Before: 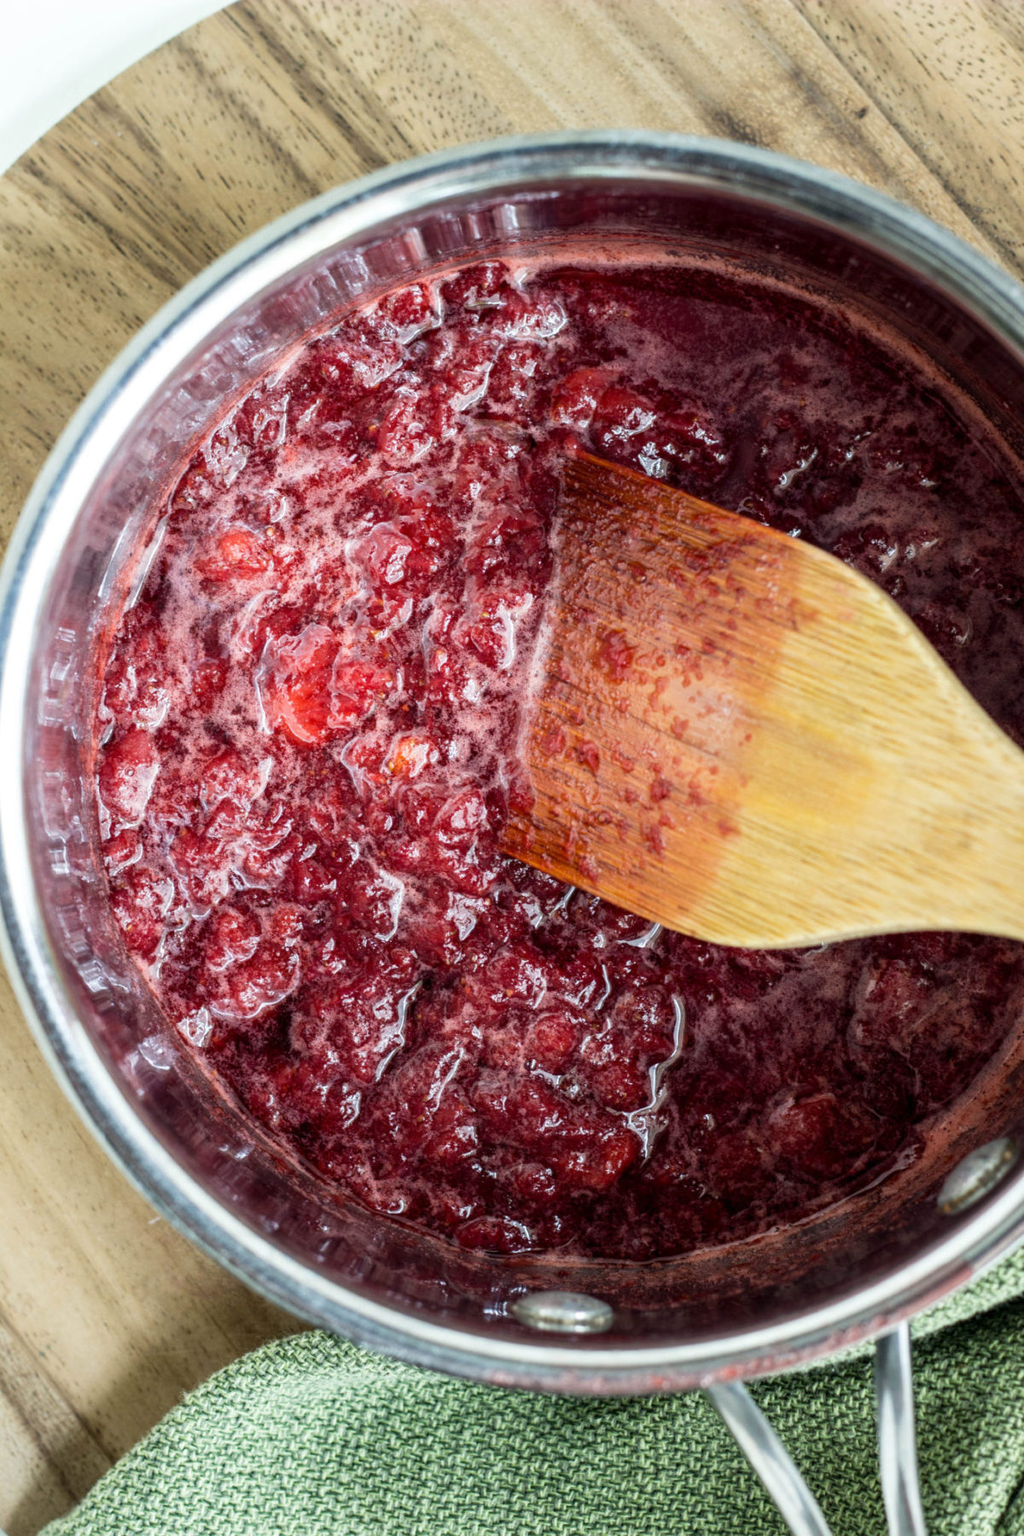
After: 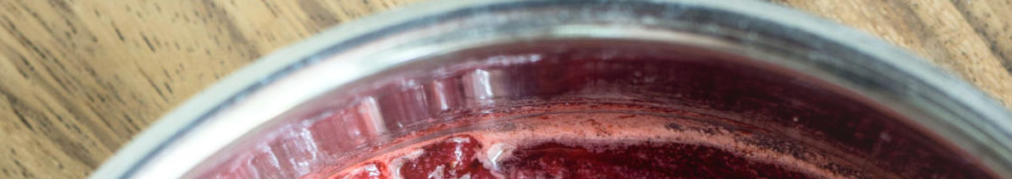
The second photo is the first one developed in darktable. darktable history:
crop and rotate: left 9.644%, top 9.491%, right 6.021%, bottom 80.509%
tone equalizer: on, module defaults
bloom: on, module defaults
